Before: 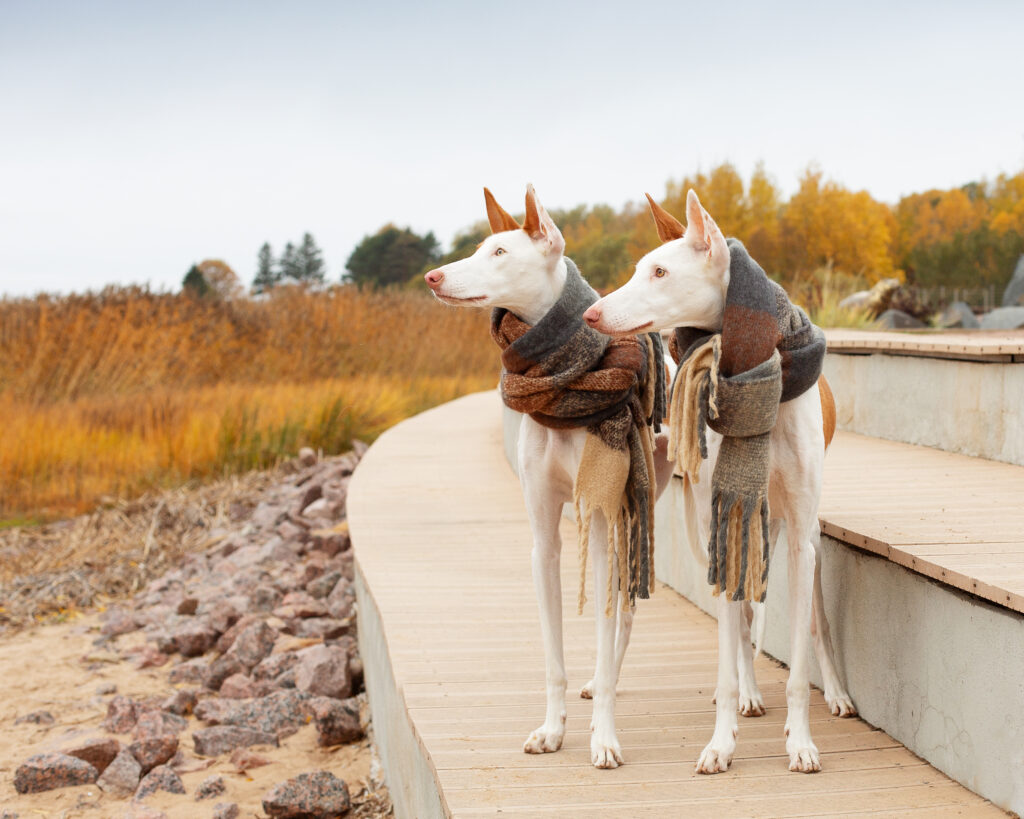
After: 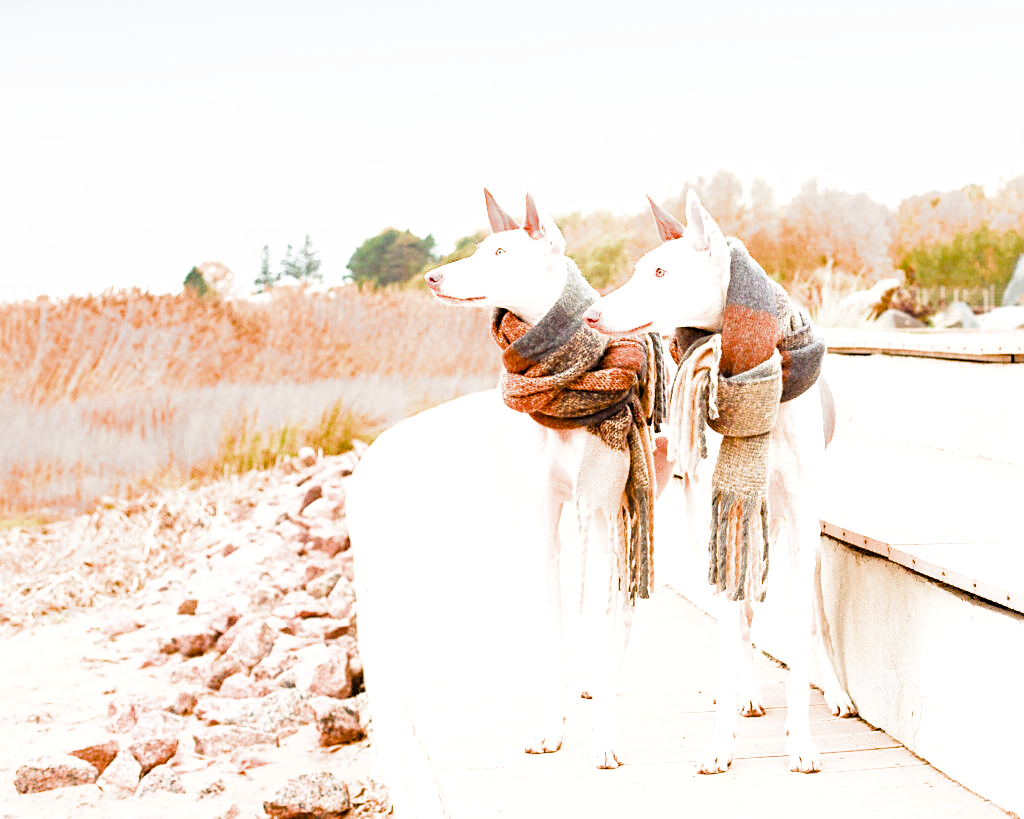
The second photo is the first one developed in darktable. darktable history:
exposure: black level correction 0, exposure 1.1 EV, compensate exposure bias true, compensate highlight preservation false
sharpen: on, module defaults
color balance rgb: perceptual saturation grading › global saturation 35%, perceptual saturation grading › highlights -30%, perceptual saturation grading › shadows 35%, perceptual brilliance grading › global brilliance 3%, perceptual brilliance grading › highlights -3%, perceptual brilliance grading › shadows 3%
rgb levels: preserve colors max RGB
filmic rgb: middle gray luminance 9.23%, black relative exposure -10.55 EV, white relative exposure 3.45 EV, threshold 6 EV, target black luminance 0%, hardness 5.98, latitude 59.69%, contrast 1.087, highlights saturation mix 5%, shadows ↔ highlights balance 29.23%, add noise in highlights 0, color science v3 (2019), use custom middle-gray values true, iterations of high-quality reconstruction 0, contrast in highlights soft, enable highlight reconstruction true
